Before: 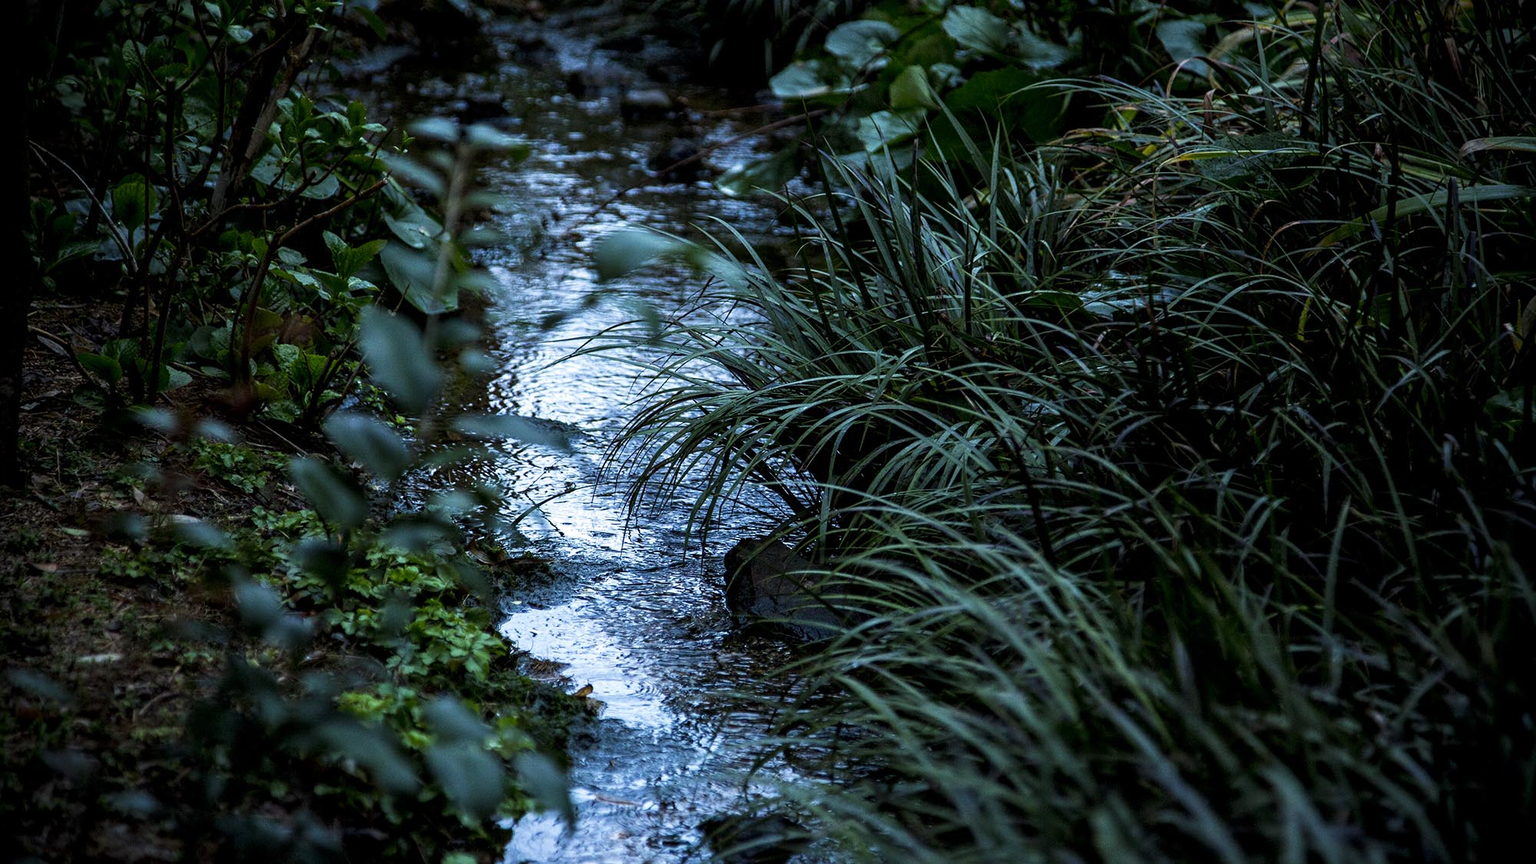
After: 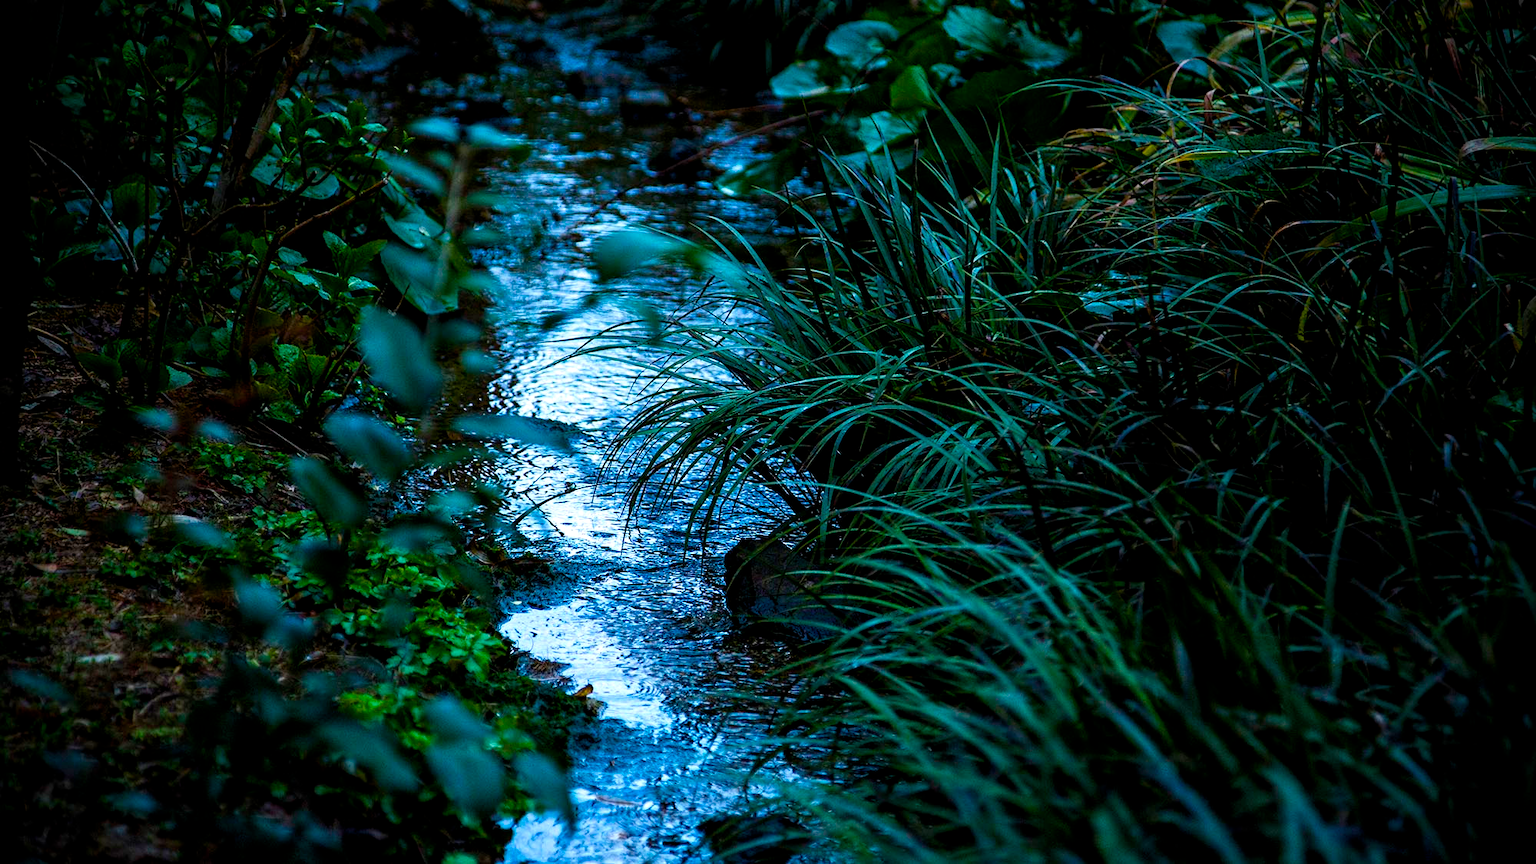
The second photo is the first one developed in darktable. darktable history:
color balance rgb: linear chroma grading › shadows 31.304%, linear chroma grading › global chroma -2.6%, linear chroma grading › mid-tones 3.908%, perceptual saturation grading › global saturation 31.195%, global vibrance 26.066%, contrast 6.254%
